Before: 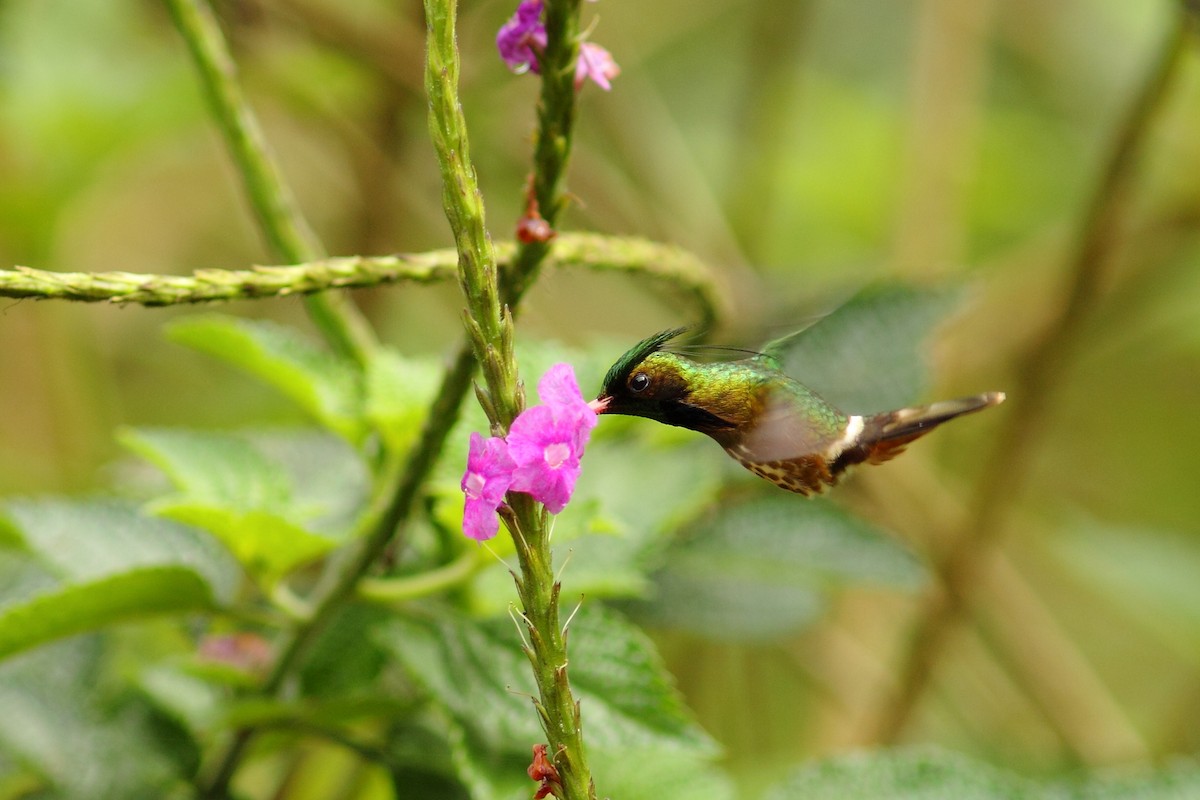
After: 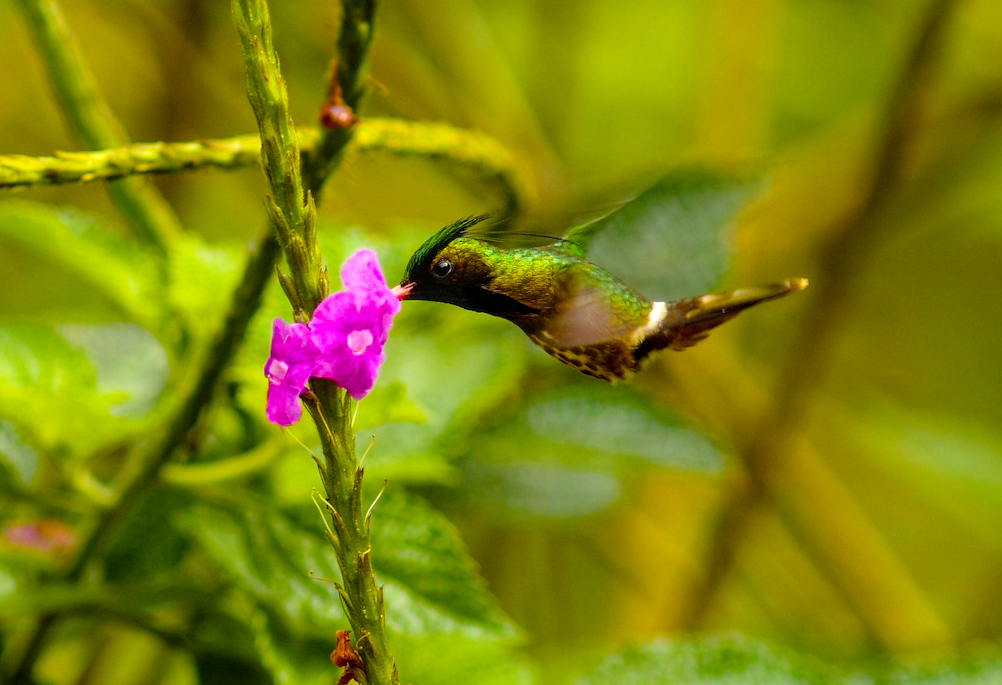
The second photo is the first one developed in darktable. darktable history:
color balance rgb: power › luminance -8.978%, perceptual saturation grading › global saturation 65.56%, perceptual saturation grading › highlights 49.545%, perceptual saturation grading › shadows 29.34%
crop: left 16.438%, top 14.263%
local contrast: on, module defaults
color correction: highlights b* 0.028, saturation 0.849
